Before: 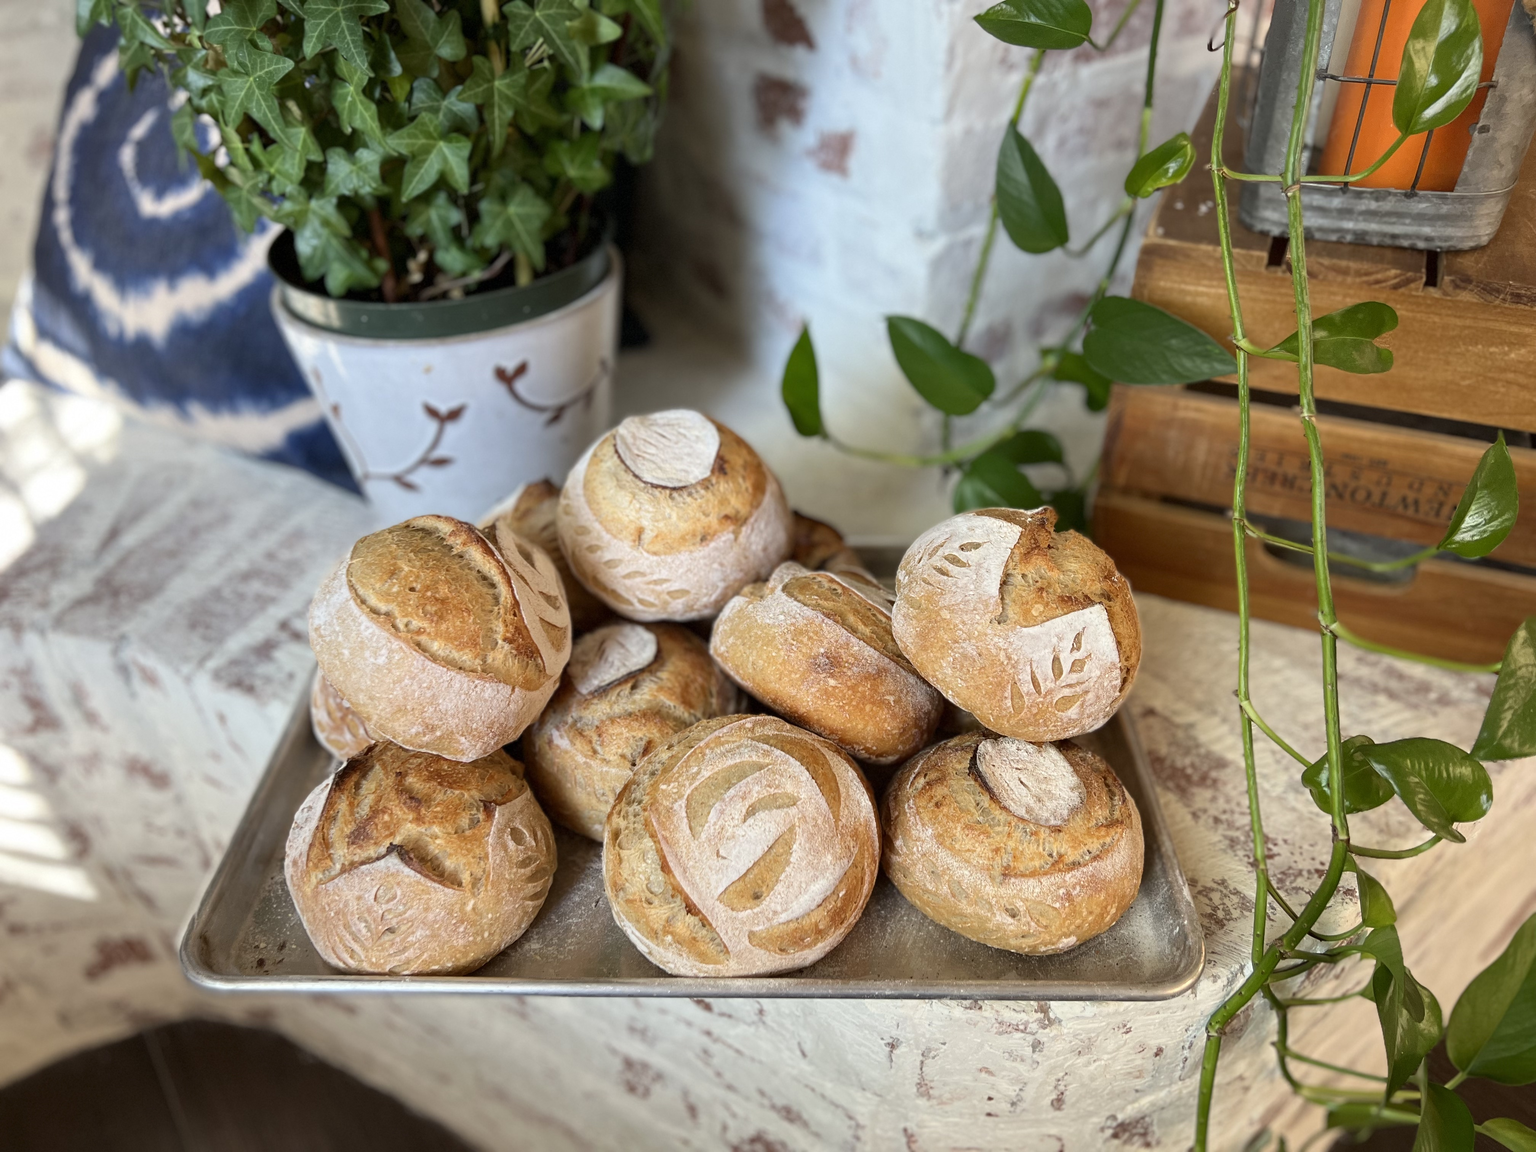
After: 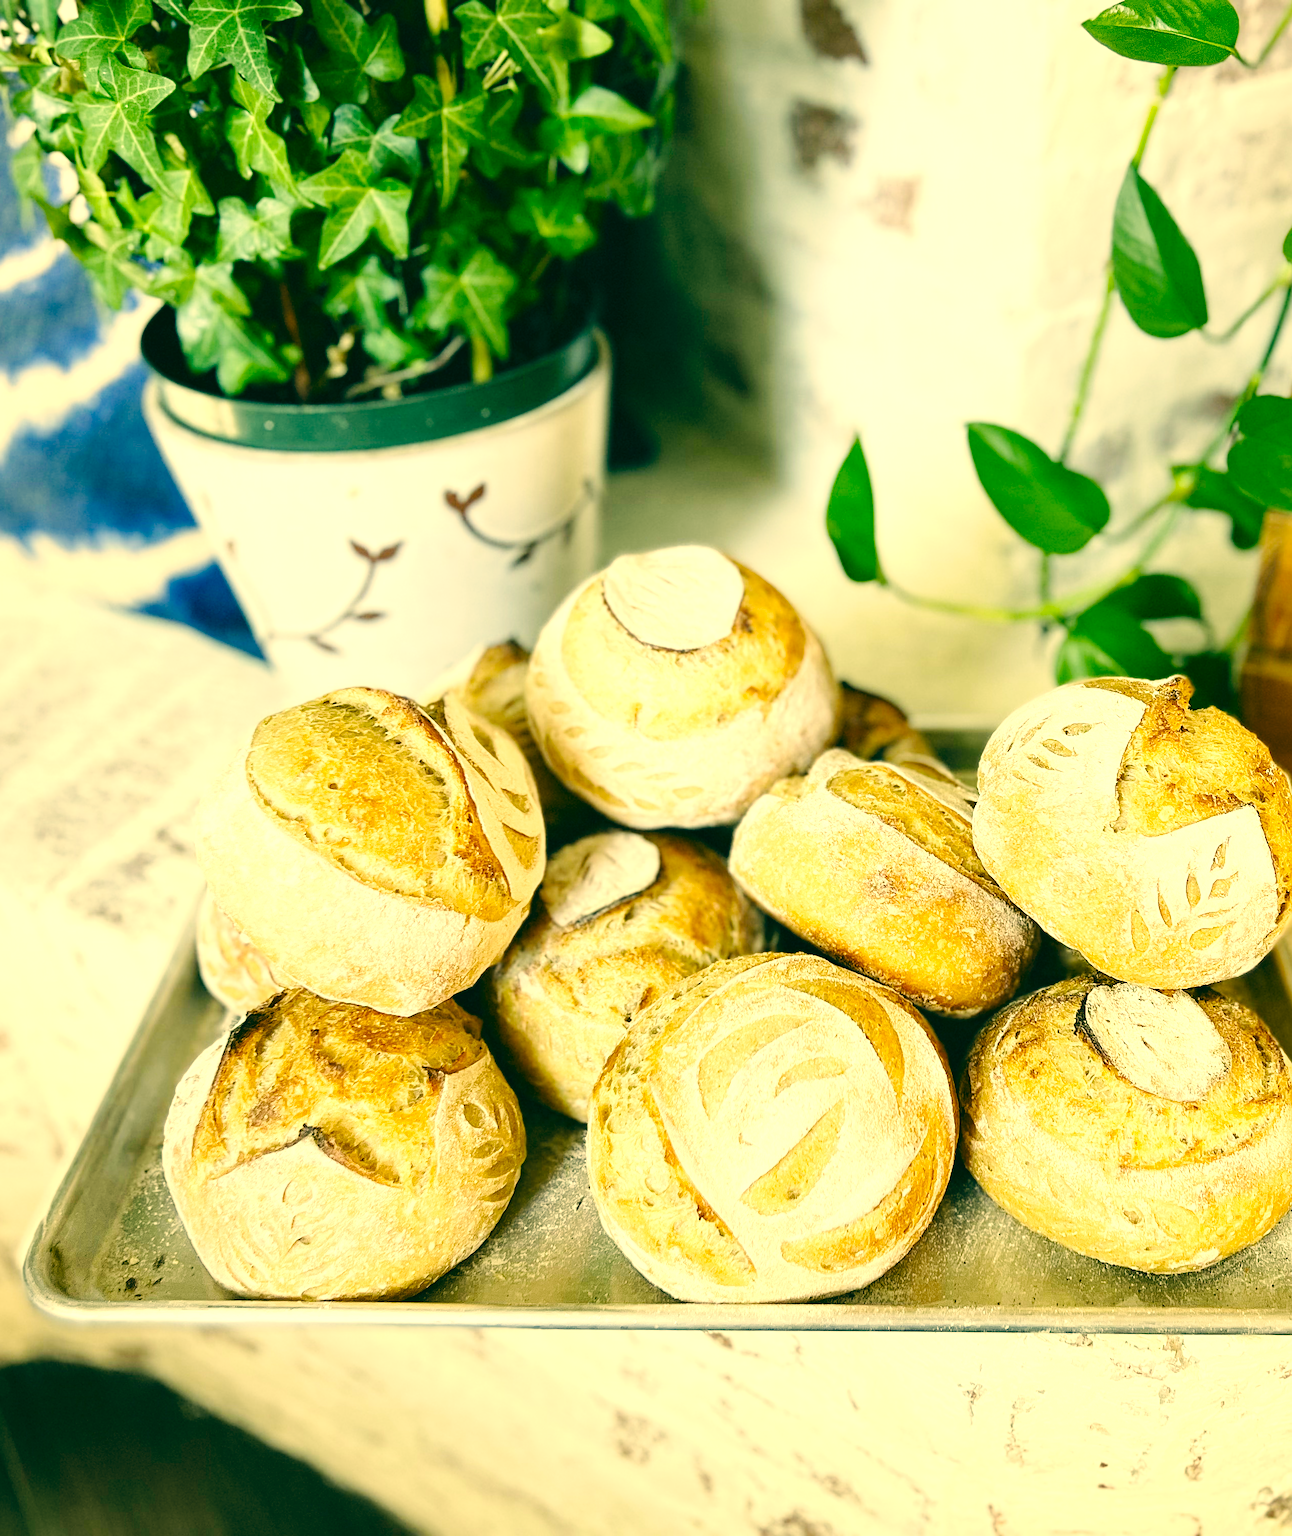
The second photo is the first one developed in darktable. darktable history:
crop: left 10.603%, right 26.291%
sharpen: on, module defaults
exposure: black level correction 0, exposure 1 EV, compensate exposure bias true, compensate highlight preservation false
base curve: curves: ch0 [(0, 0) (0.036, 0.025) (0.121, 0.166) (0.206, 0.329) (0.605, 0.79) (1, 1)], preserve colors none
color correction: highlights a* 1.88, highlights b* 33.96, shadows a* -36.89, shadows b* -5.4
